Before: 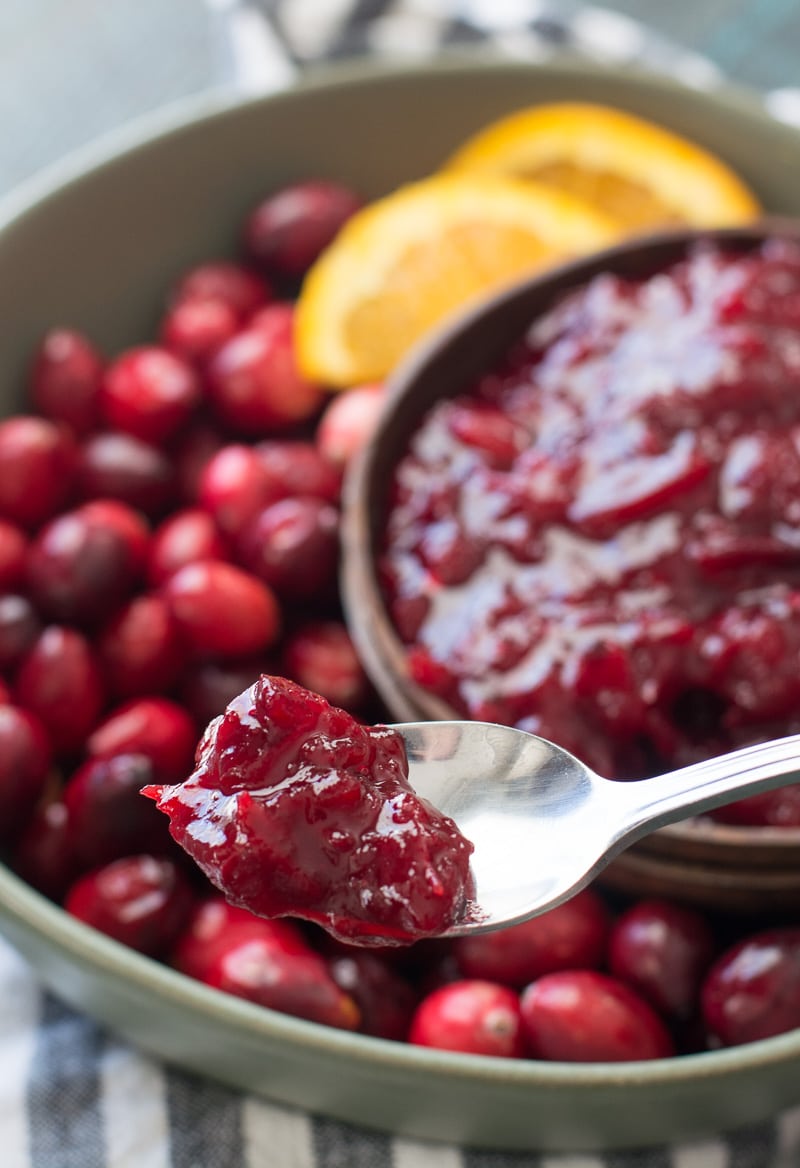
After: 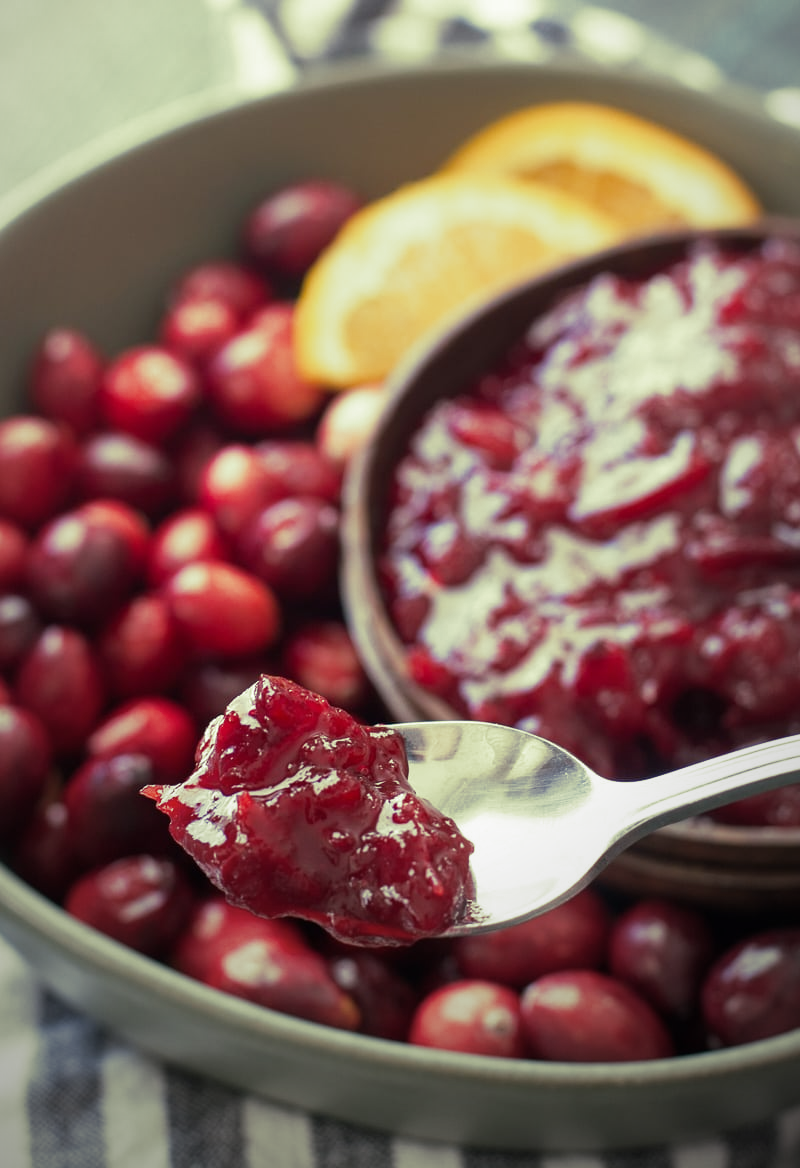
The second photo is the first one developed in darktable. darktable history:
split-toning: shadows › hue 290.82°, shadows › saturation 0.34, highlights › saturation 0.38, balance 0, compress 50%
vignetting: fall-off start 72.14%, fall-off radius 108.07%, brightness -0.713, saturation -0.488, center (-0.054, -0.359), width/height ratio 0.729
